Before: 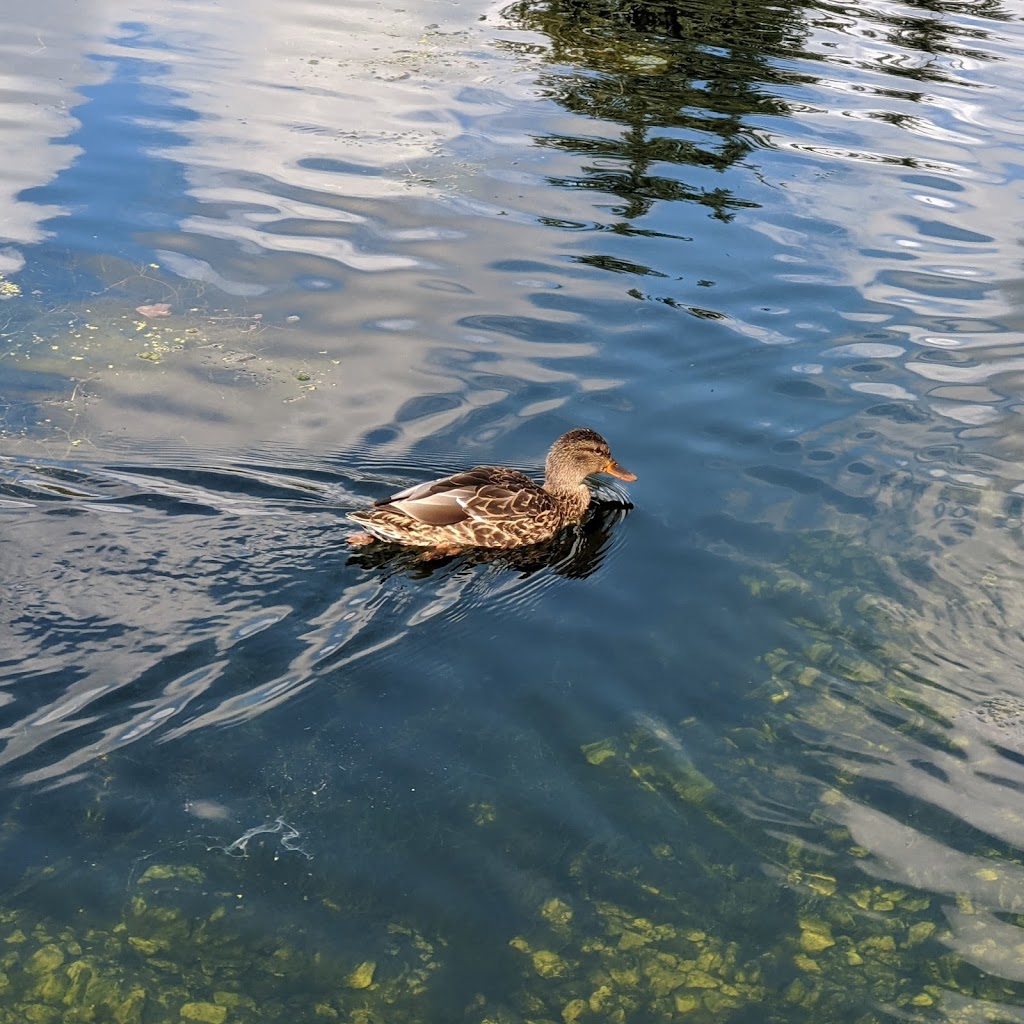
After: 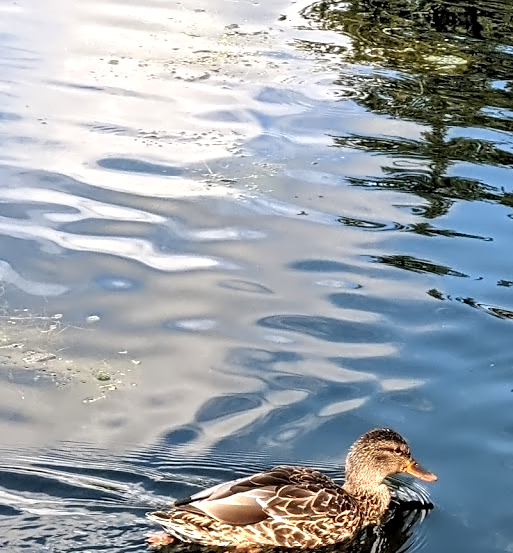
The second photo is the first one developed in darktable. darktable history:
crop: left 19.583%, right 30.277%, bottom 45.95%
exposure: black level correction 0.001, exposure 0.499 EV, compensate highlight preservation false
contrast equalizer: octaves 7, y [[0.5, 0.542, 0.583, 0.625, 0.667, 0.708], [0.5 ×6], [0.5 ×6], [0, 0.033, 0.067, 0.1, 0.133, 0.167], [0, 0.05, 0.1, 0.15, 0.2, 0.25]], mix 0.587
